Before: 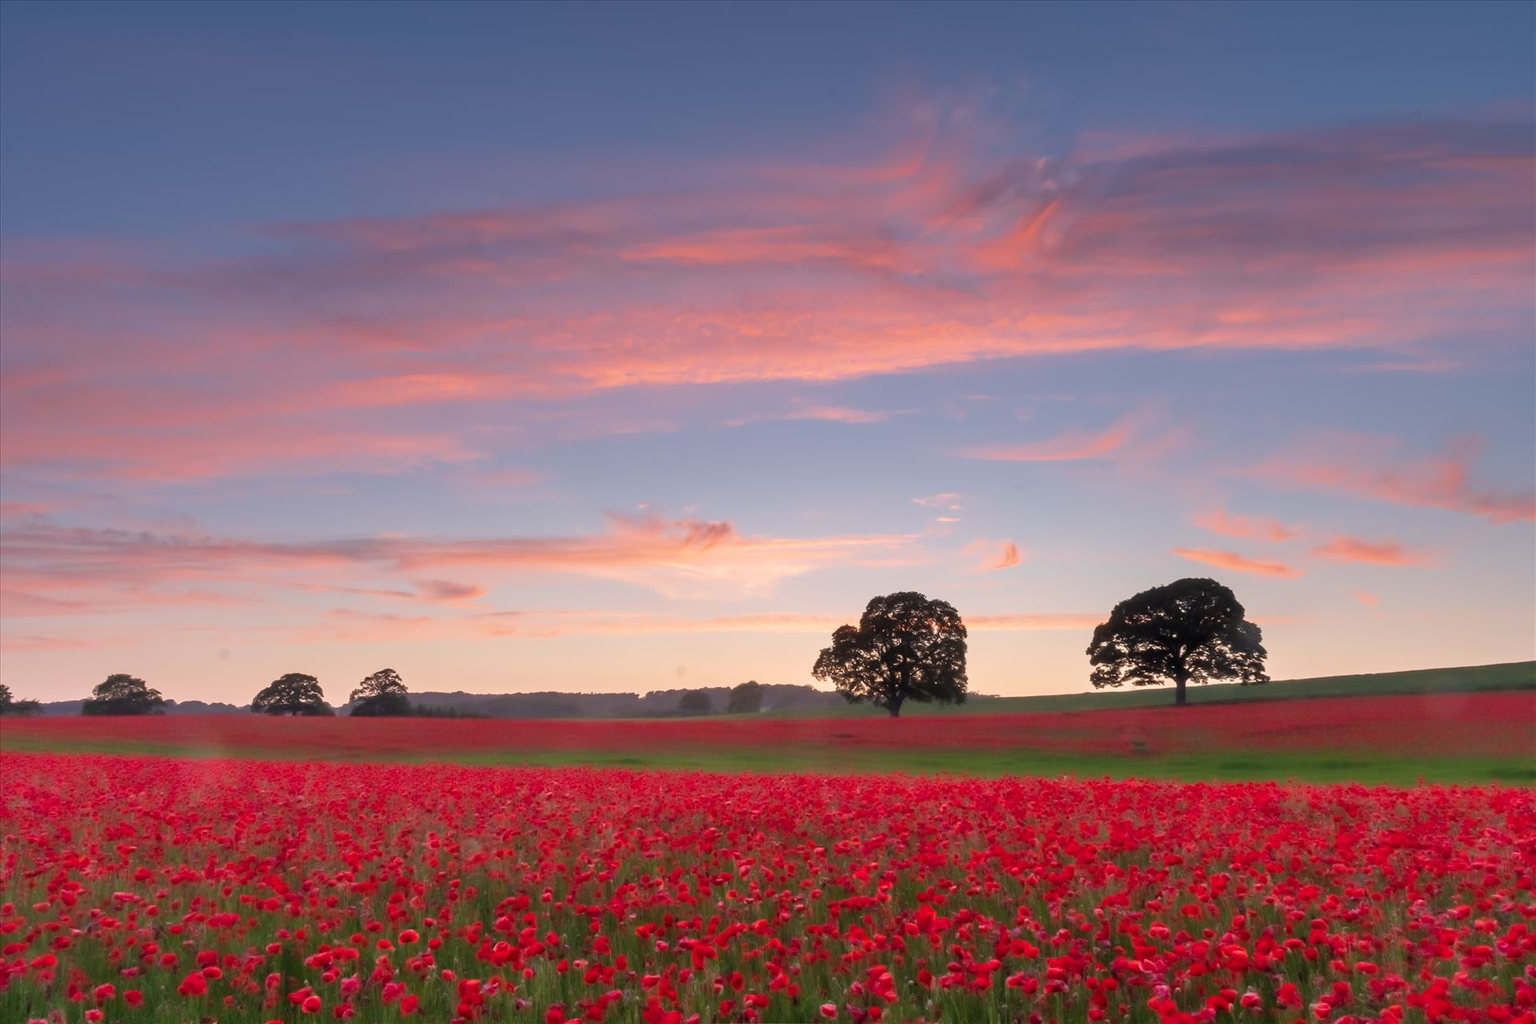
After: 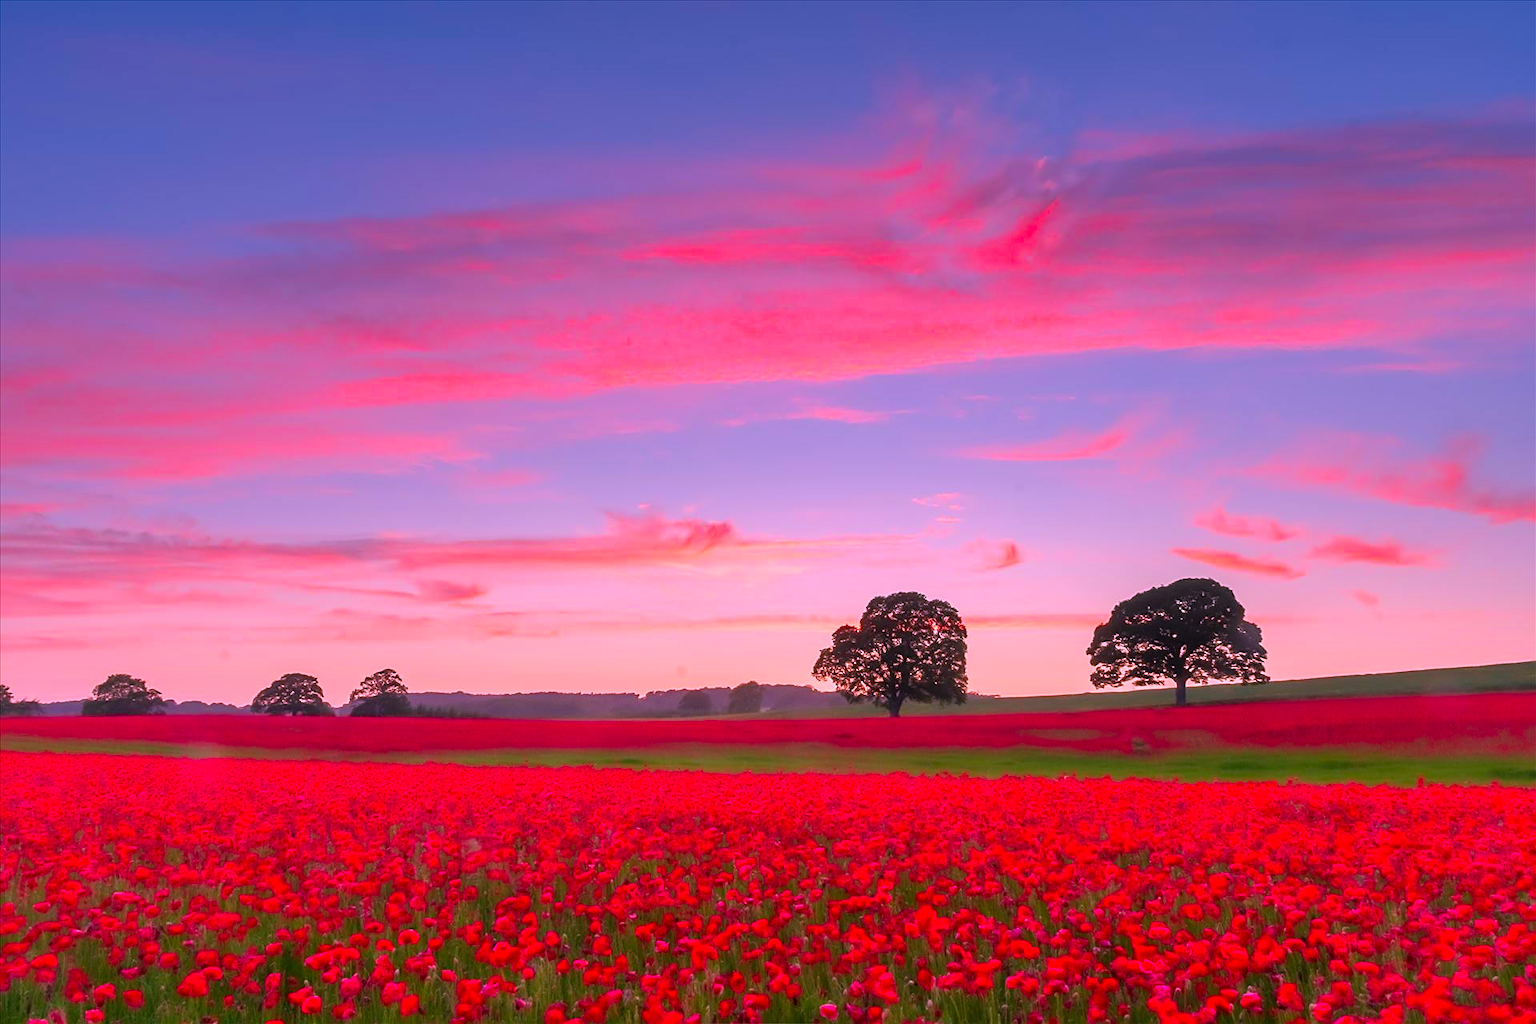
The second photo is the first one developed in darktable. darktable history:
color correction: highlights a* 19.5, highlights b* -11.53, saturation 1.69
local contrast: detail 110%
sharpen: on, module defaults
